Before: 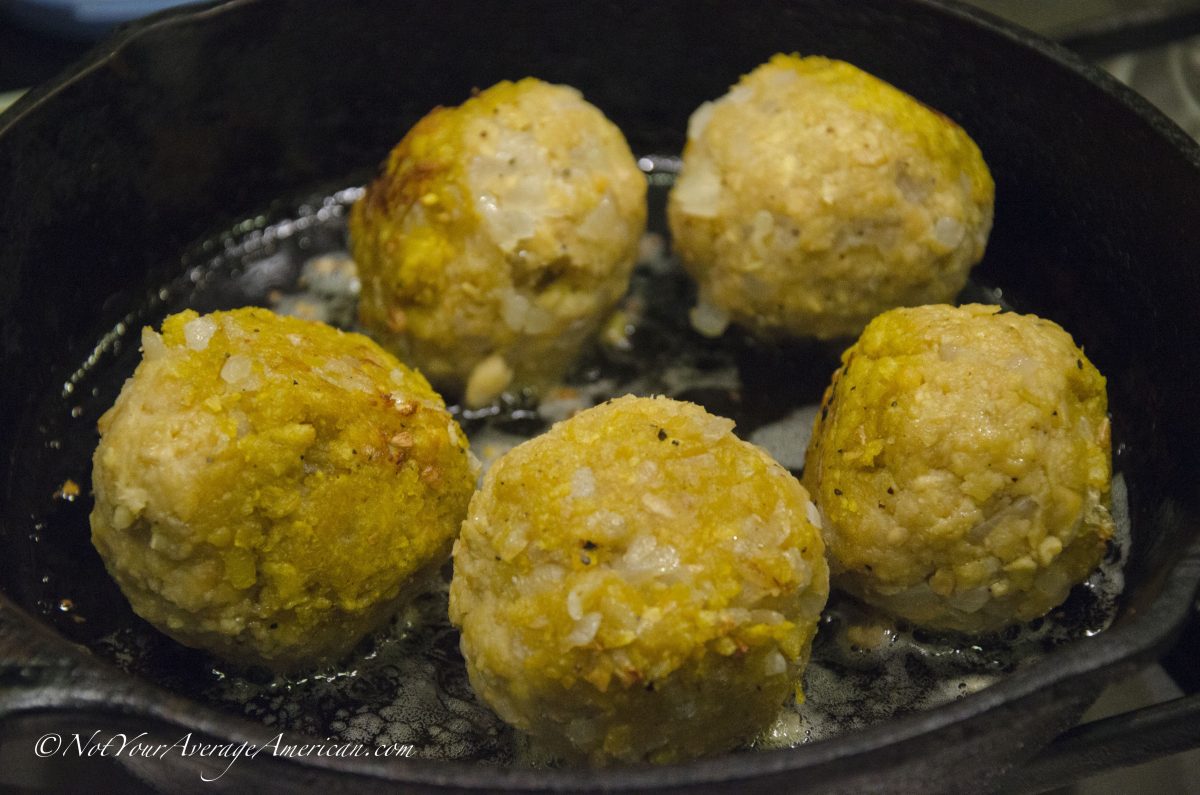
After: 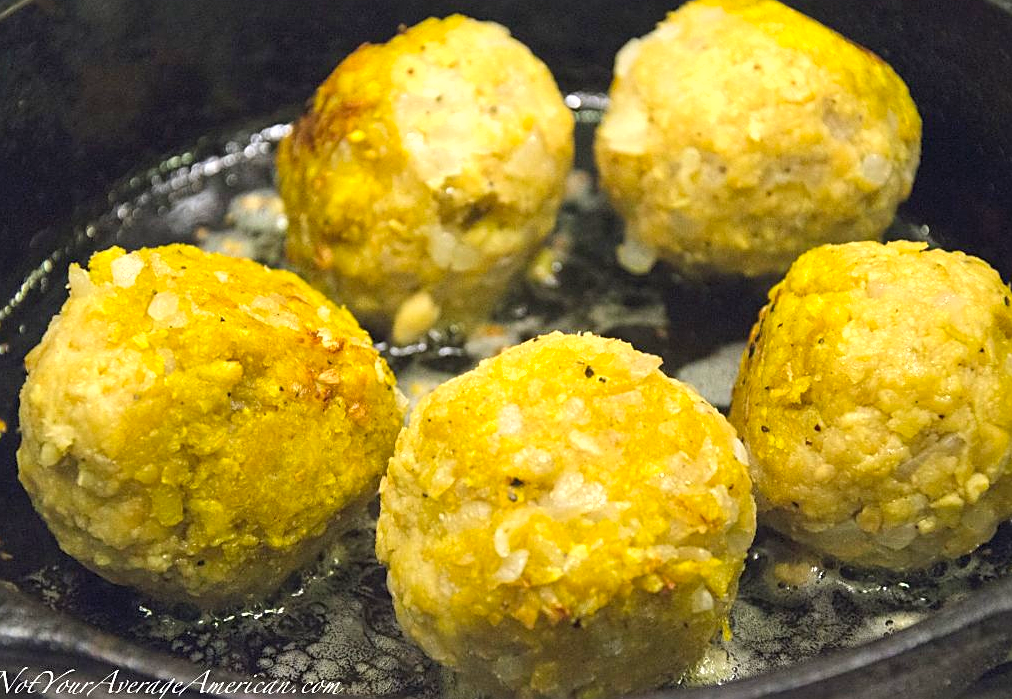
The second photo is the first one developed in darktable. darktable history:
sharpen: on, module defaults
shadows and highlights: radius 127.53, shadows 30.41, highlights -30.99, highlights color adjustment 78.5%, low approximation 0.01, soften with gaussian
exposure: exposure 1 EV, compensate highlight preservation false
contrast brightness saturation: contrast 0.07, brightness 0.077, saturation 0.181
crop: left 6.126%, top 8.014%, right 9.53%, bottom 4.056%
